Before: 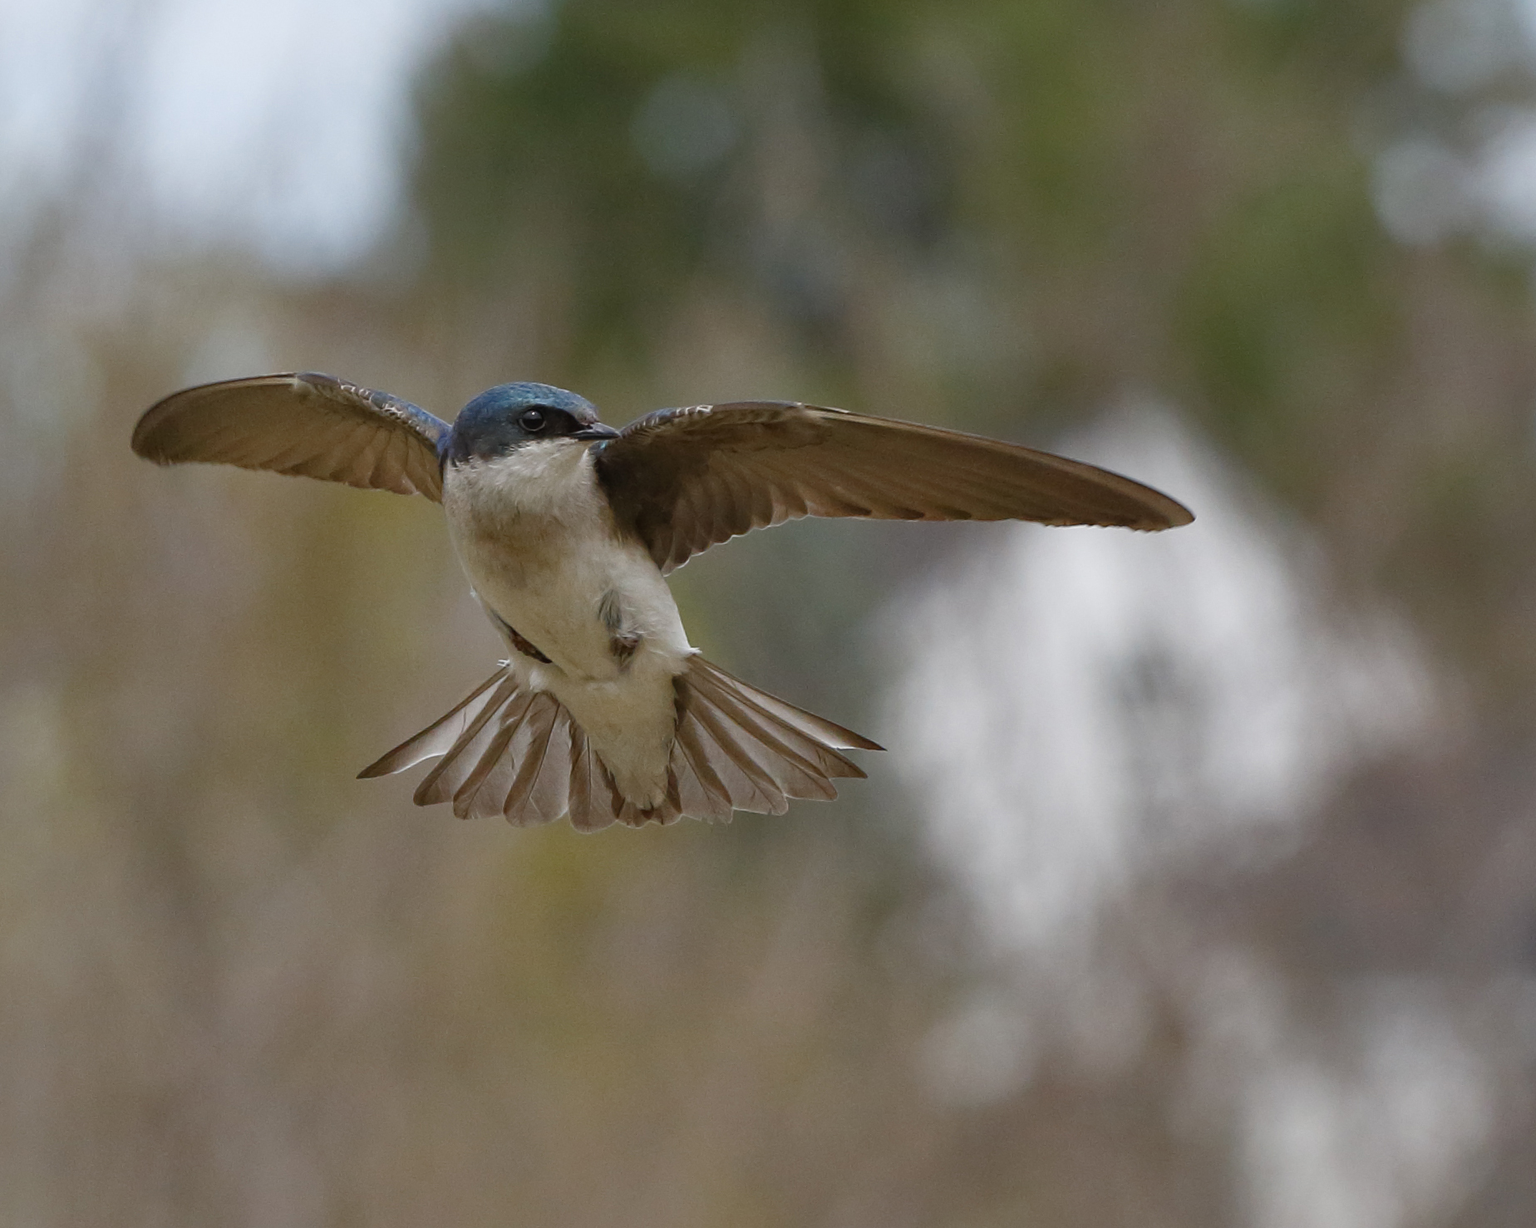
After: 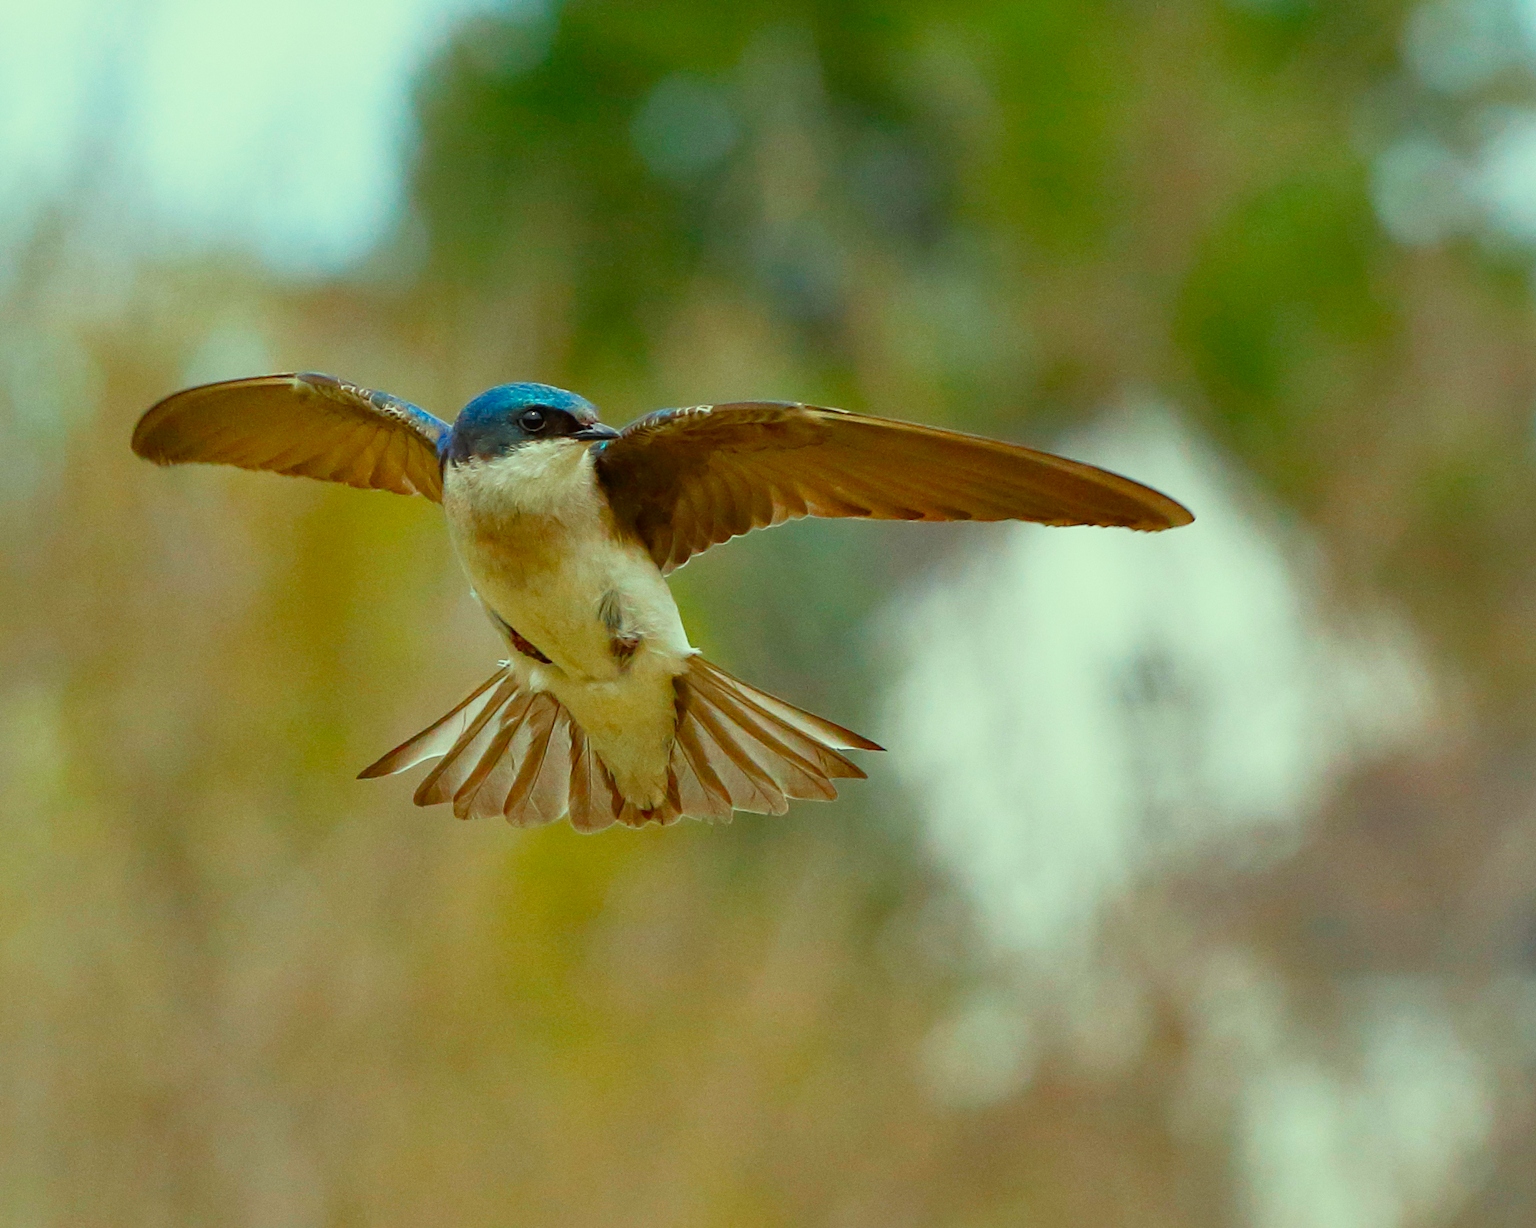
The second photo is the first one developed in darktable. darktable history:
color correction: highlights a* -10.77, highlights b* 9.8, saturation 1.72
base curve: curves: ch0 [(0, 0) (0.088, 0.125) (0.176, 0.251) (0.354, 0.501) (0.613, 0.749) (1, 0.877)], preserve colors none
grain: coarseness 0.09 ISO, strength 10%
